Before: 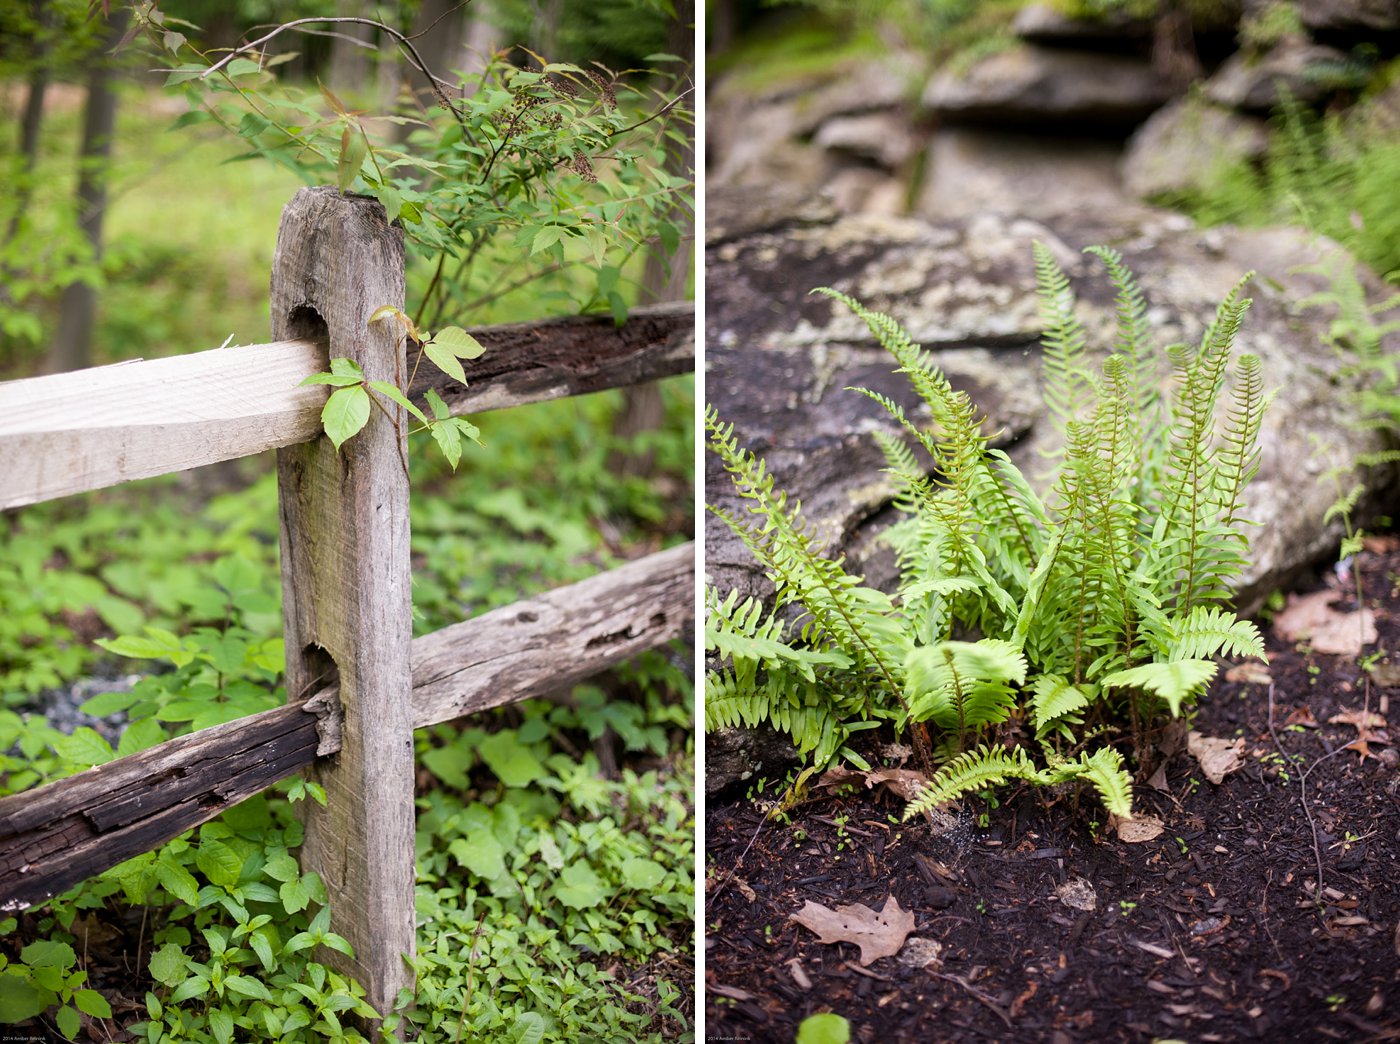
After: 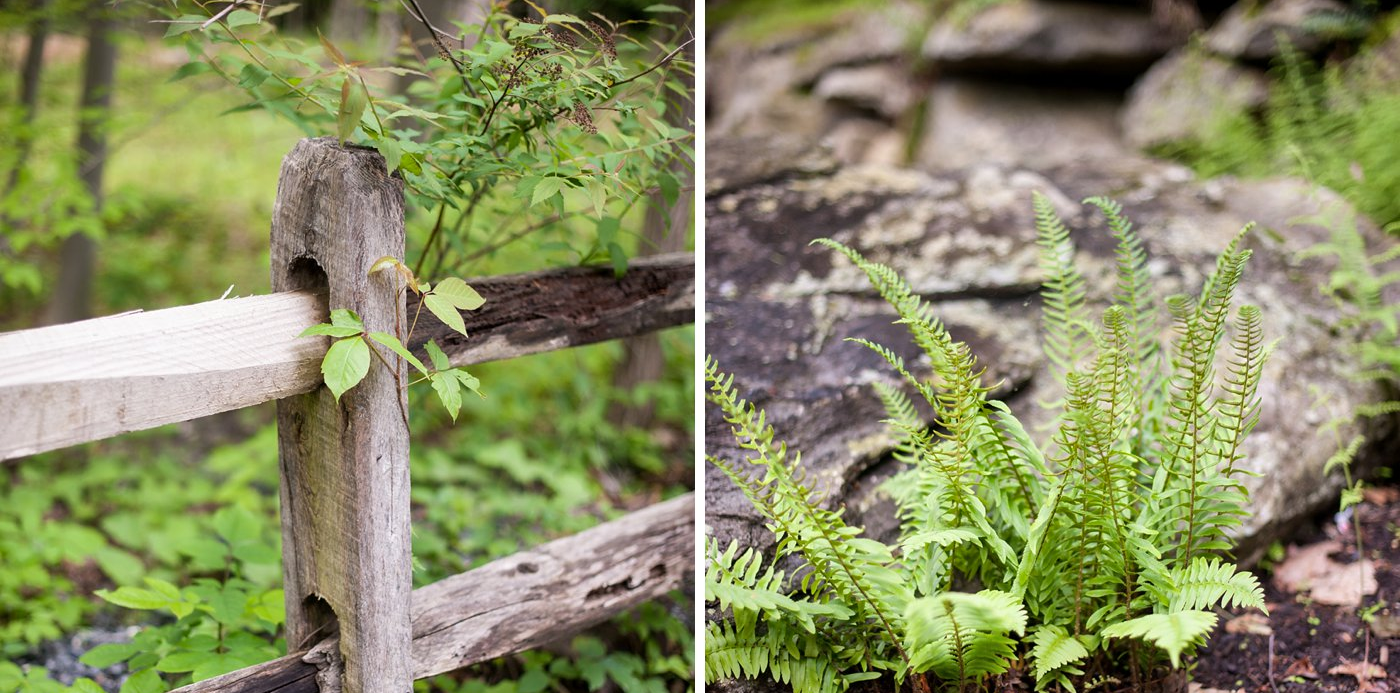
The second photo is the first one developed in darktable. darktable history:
crop and rotate: top 4.774%, bottom 28.835%
shadows and highlights: low approximation 0.01, soften with gaussian
